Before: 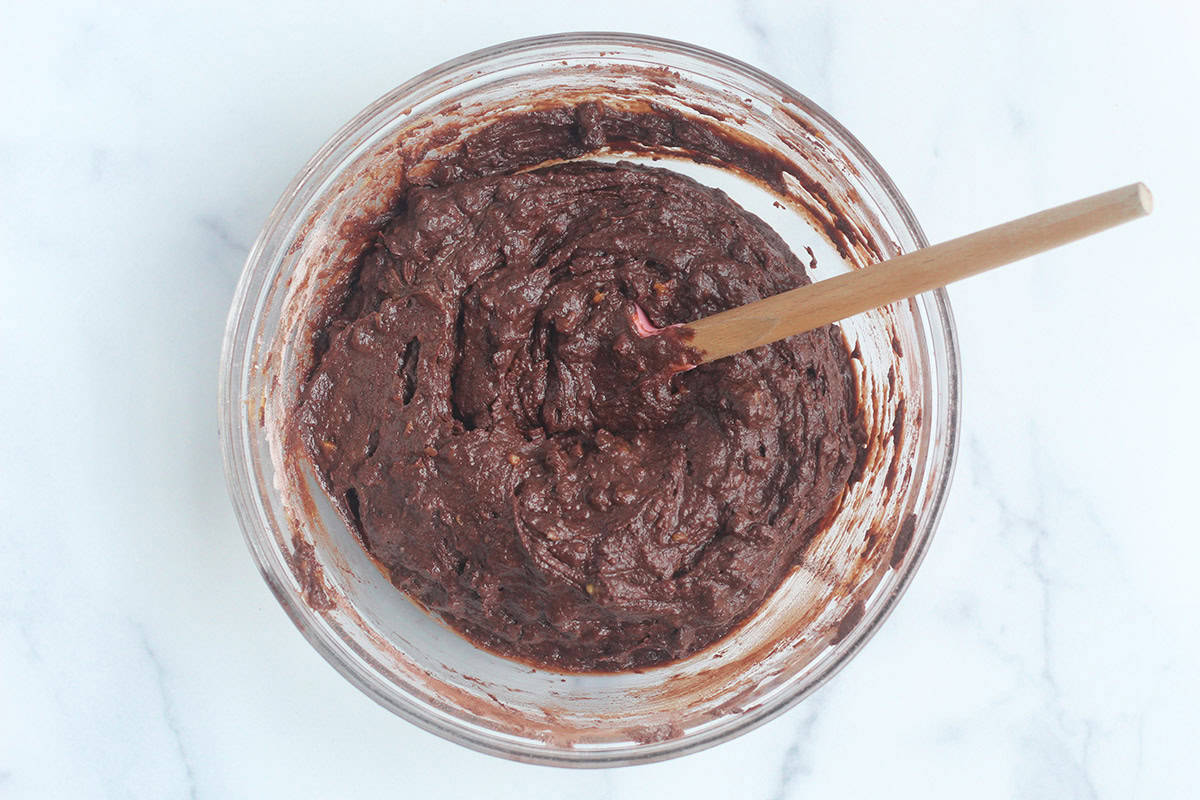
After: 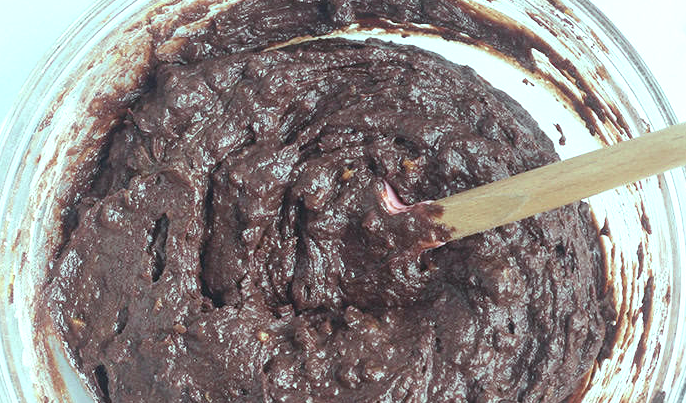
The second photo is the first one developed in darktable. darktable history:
crop: left 20.932%, top 15.471%, right 21.848%, bottom 34.081%
contrast brightness saturation: contrast 0.11, saturation -0.17
color balance: mode lift, gamma, gain (sRGB), lift [0.997, 0.979, 1.021, 1.011], gamma [1, 1.084, 0.916, 0.998], gain [1, 0.87, 1.13, 1.101], contrast 4.55%, contrast fulcrum 38.24%, output saturation 104.09%
exposure: exposure 0.507 EV, compensate highlight preservation false
